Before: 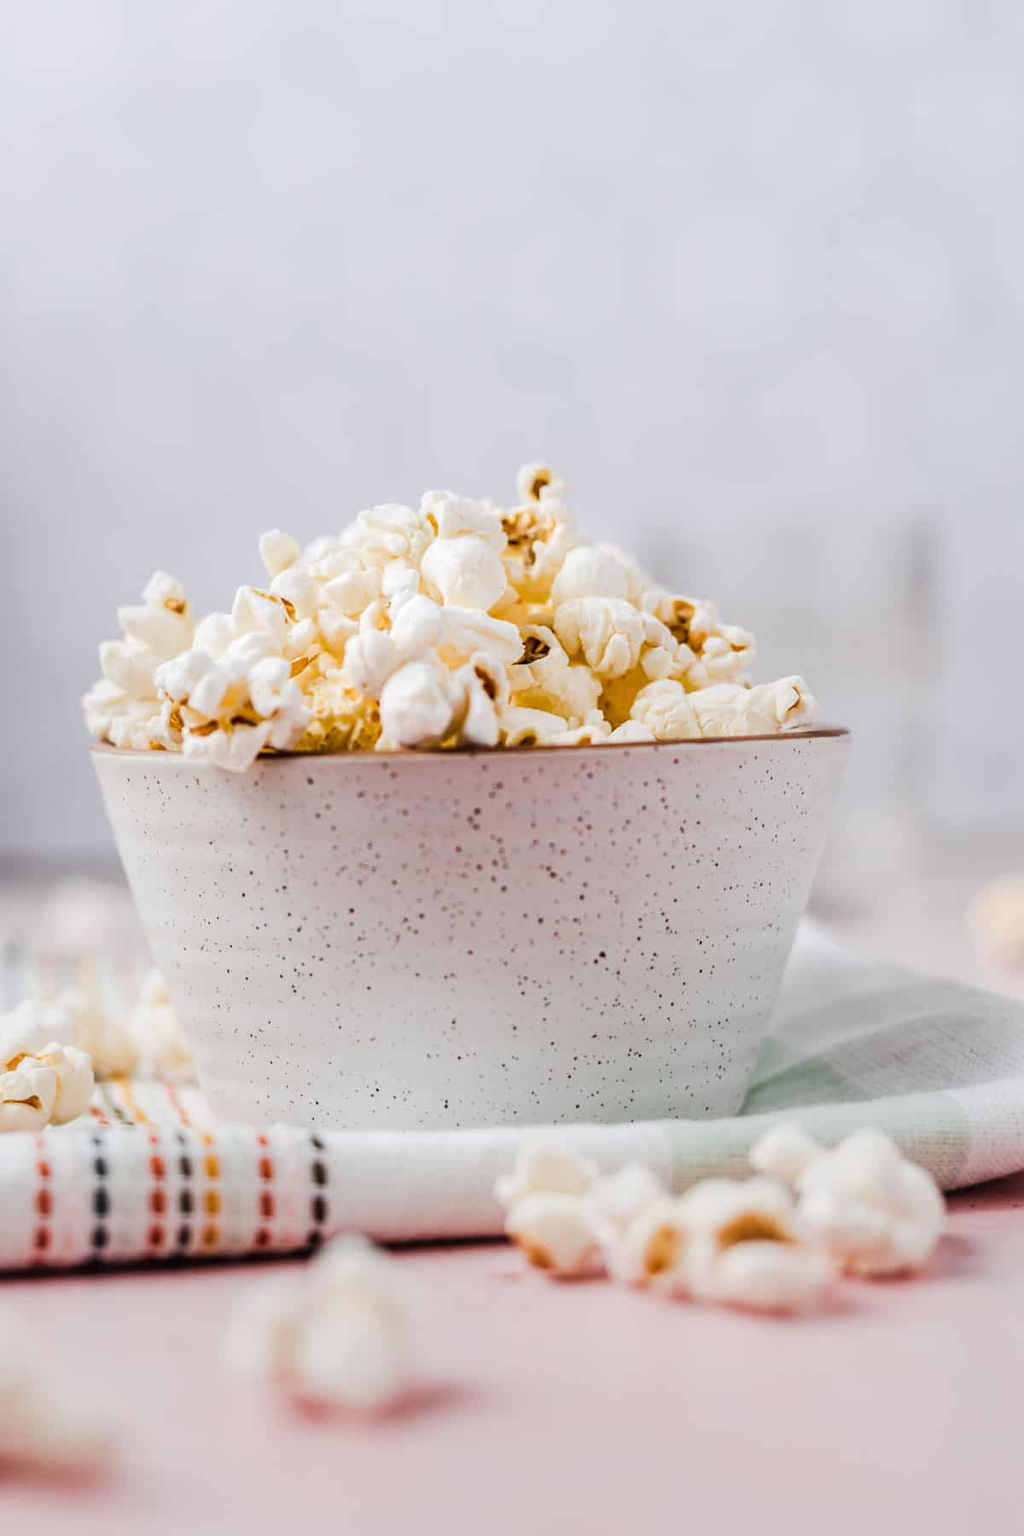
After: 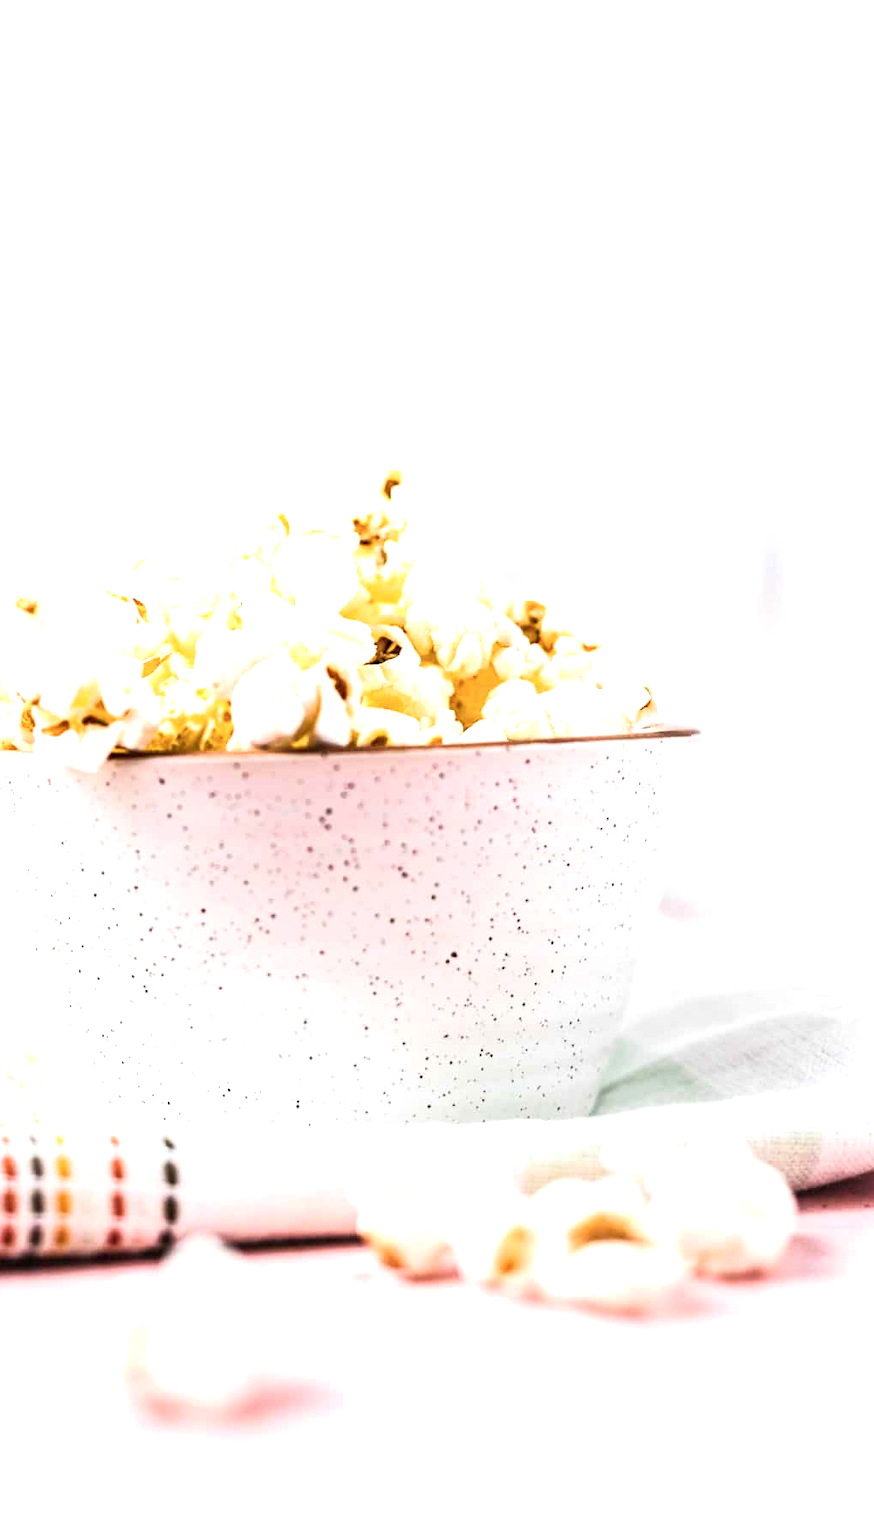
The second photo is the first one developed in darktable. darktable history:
exposure: exposure 0.917 EV, compensate highlight preservation false
crop and rotate: left 14.514%
shadows and highlights: shadows -12.3, white point adjustment 3.85, highlights 28.45
